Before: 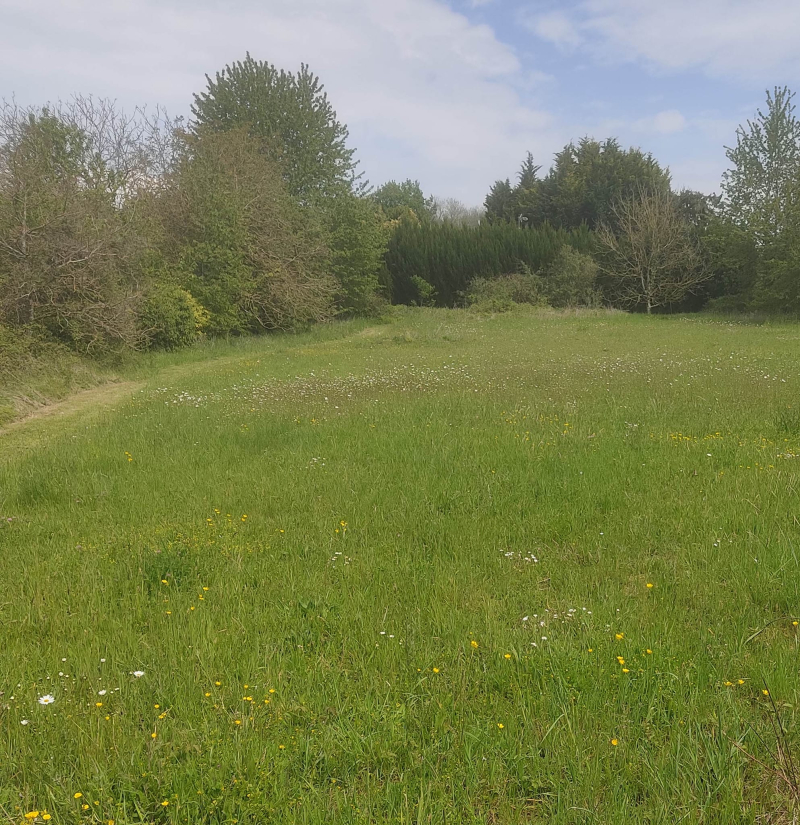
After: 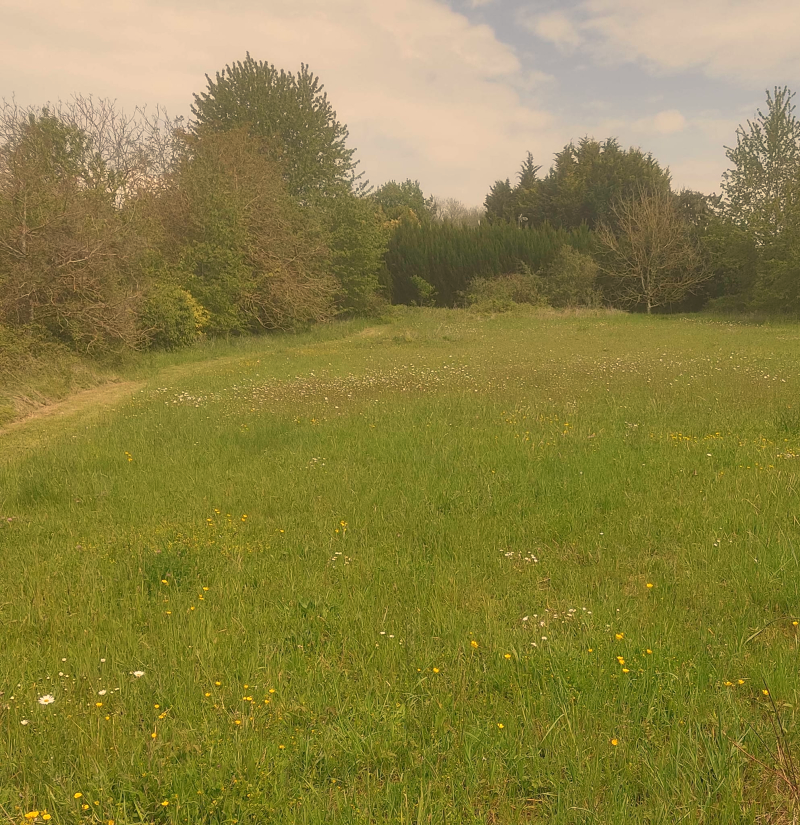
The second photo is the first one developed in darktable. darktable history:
tone curve: curves: ch0 [(0, 0.042) (0.129, 0.18) (0.501, 0.497) (1, 1)], color space Lab, linked channels, preserve colors none
white balance: red 1.138, green 0.996, blue 0.812
